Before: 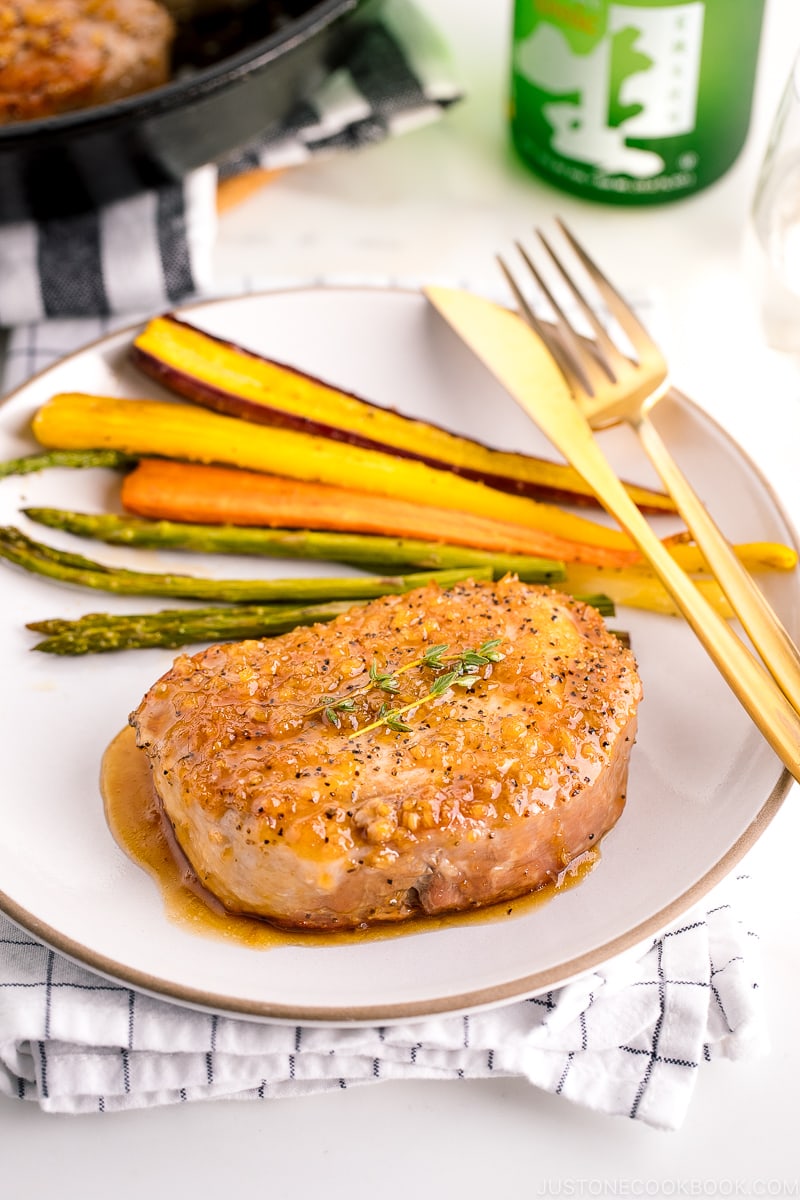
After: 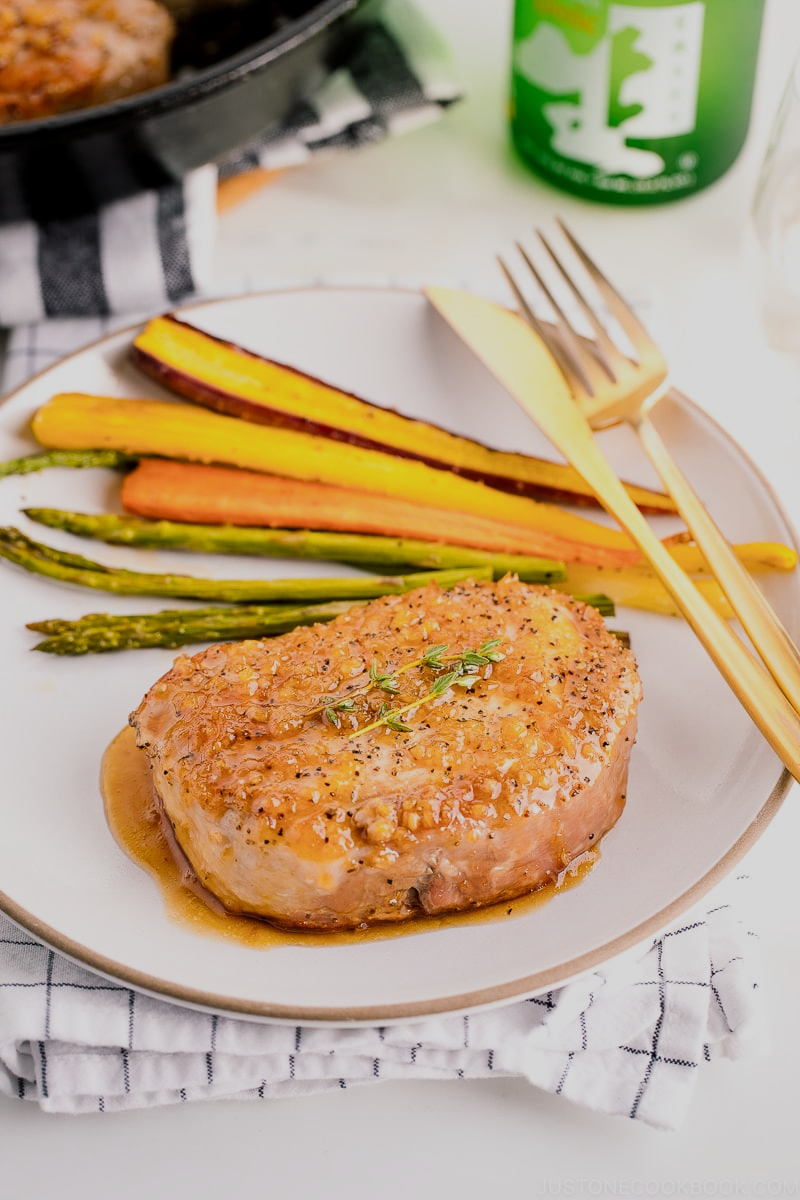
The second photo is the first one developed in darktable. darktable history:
local contrast: mode bilateral grid, contrast 16, coarseness 37, detail 106%, midtone range 0.2
filmic rgb: black relative exposure -16 EV, white relative exposure 4.93 EV, hardness 6.23
